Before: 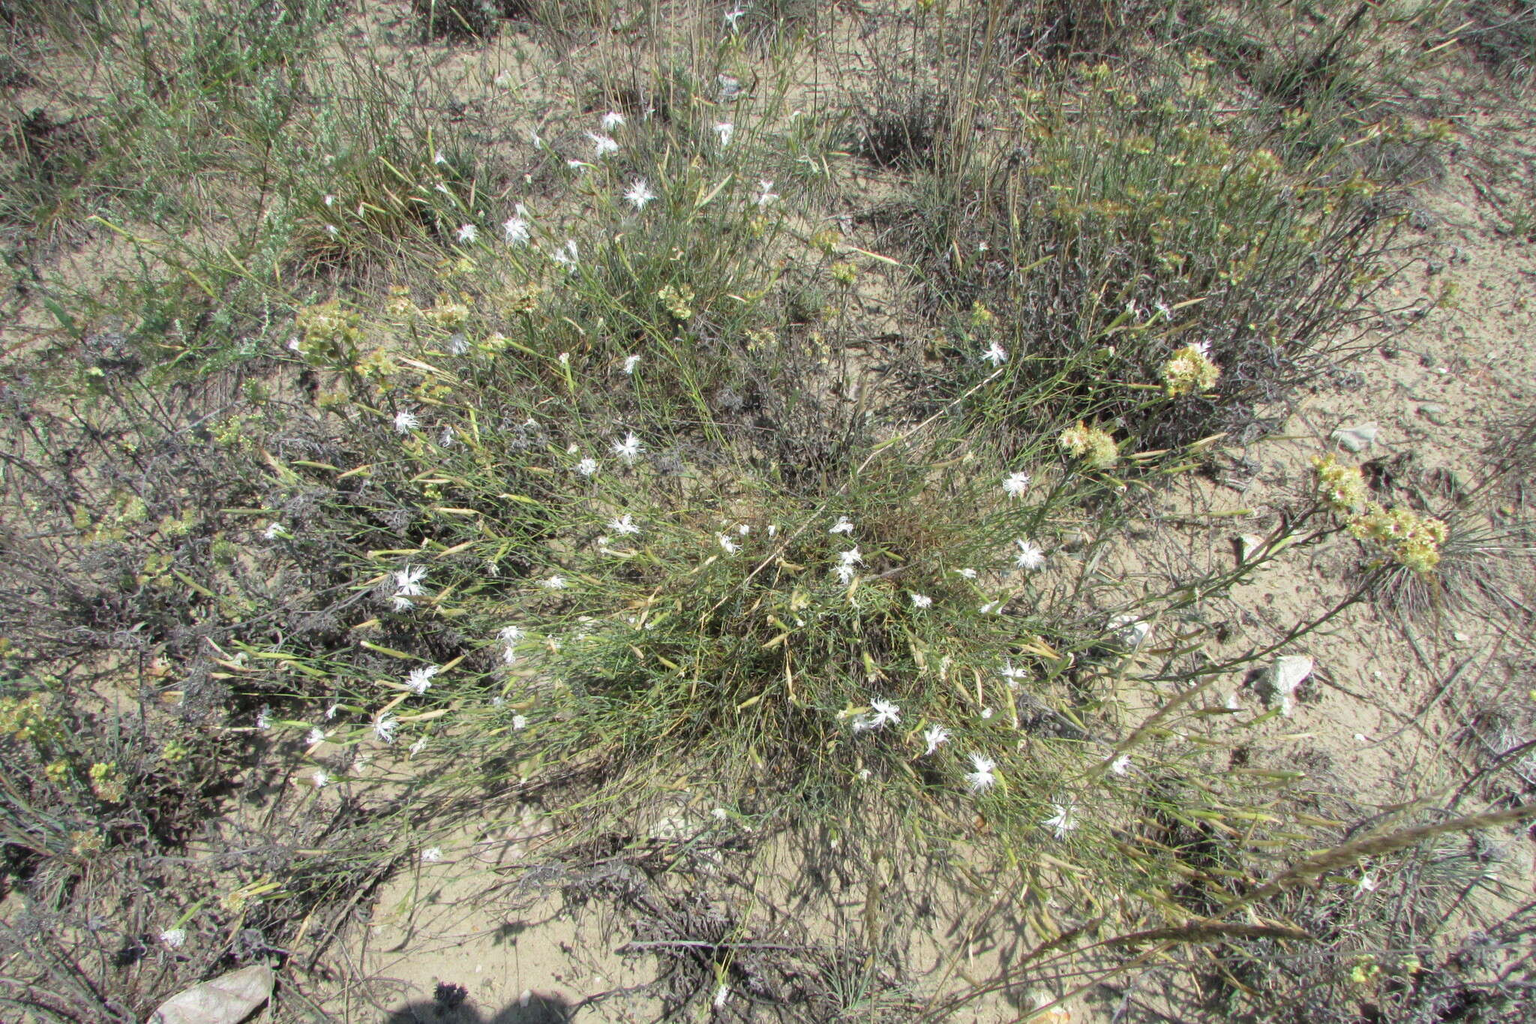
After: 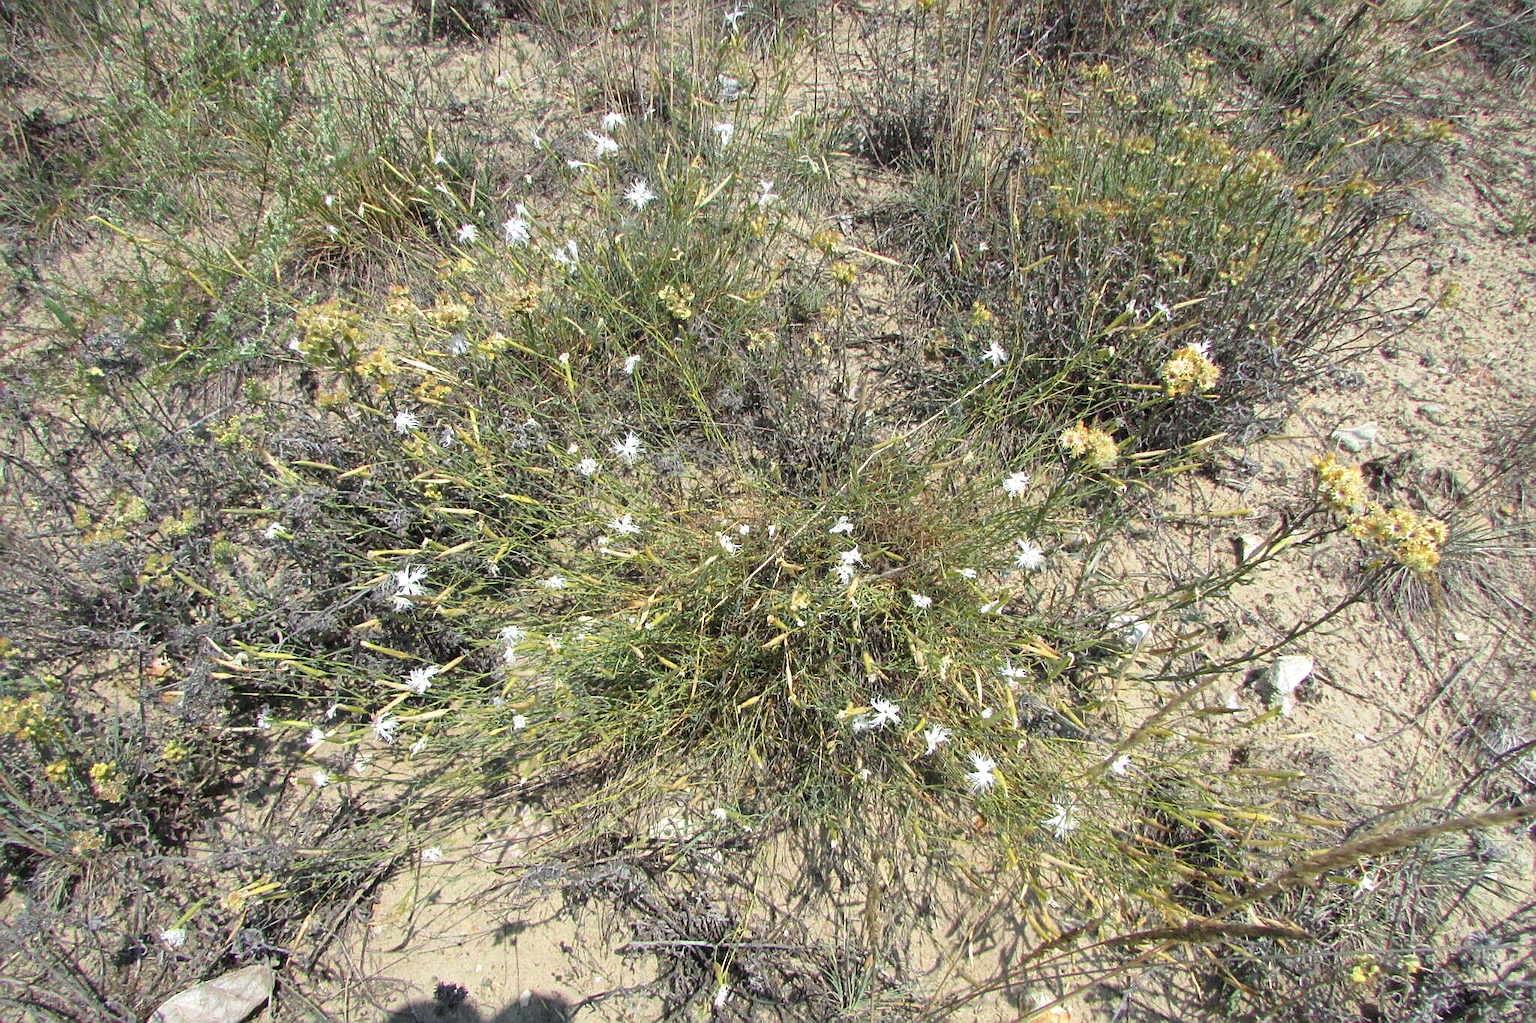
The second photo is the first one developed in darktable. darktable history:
exposure: black level correction 0, exposure 0.2 EV, compensate exposure bias true, compensate highlight preservation false
sharpen: on, module defaults
color zones: curves: ch1 [(0.235, 0.558) (0.75, 0.5)]; ch2 [(0.25, 0.462) (0.749, 0.457)], mix 28.05%
